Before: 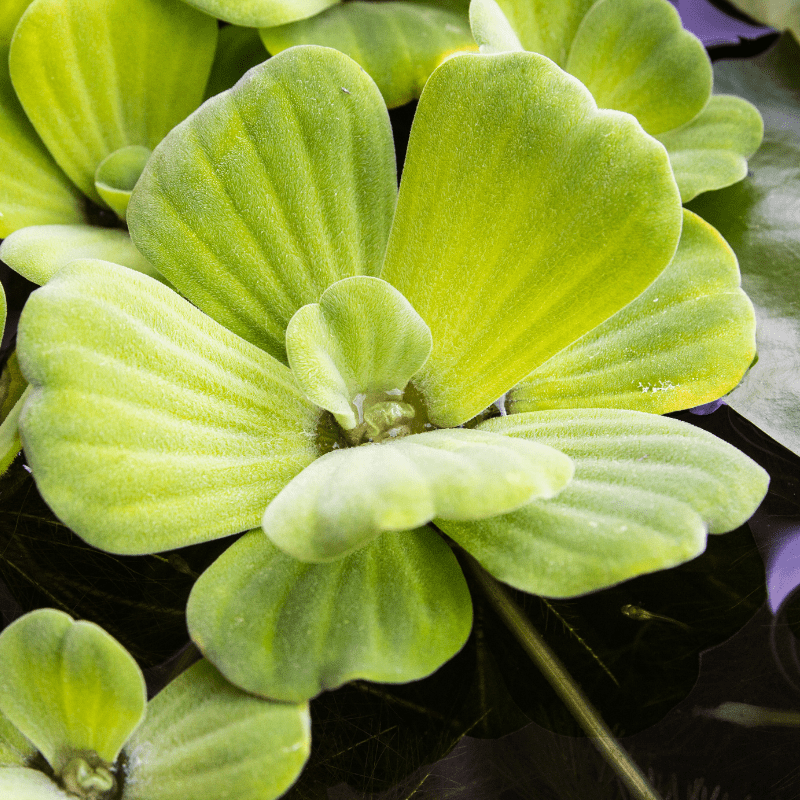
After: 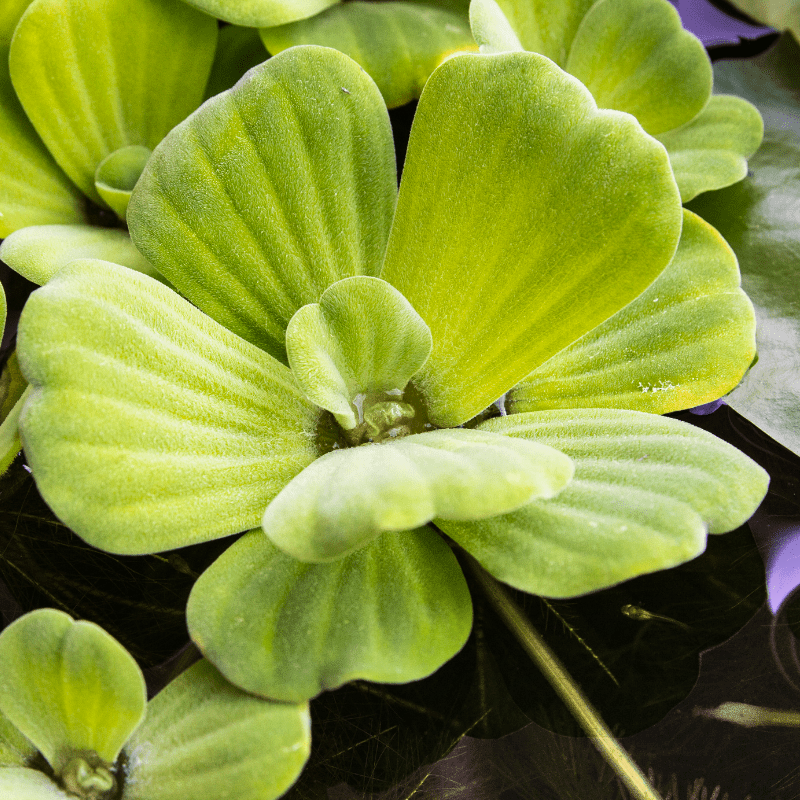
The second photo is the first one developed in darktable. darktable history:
shadows and highlights: shadows 60, soften with gaussian
velvia: on, module defaults
